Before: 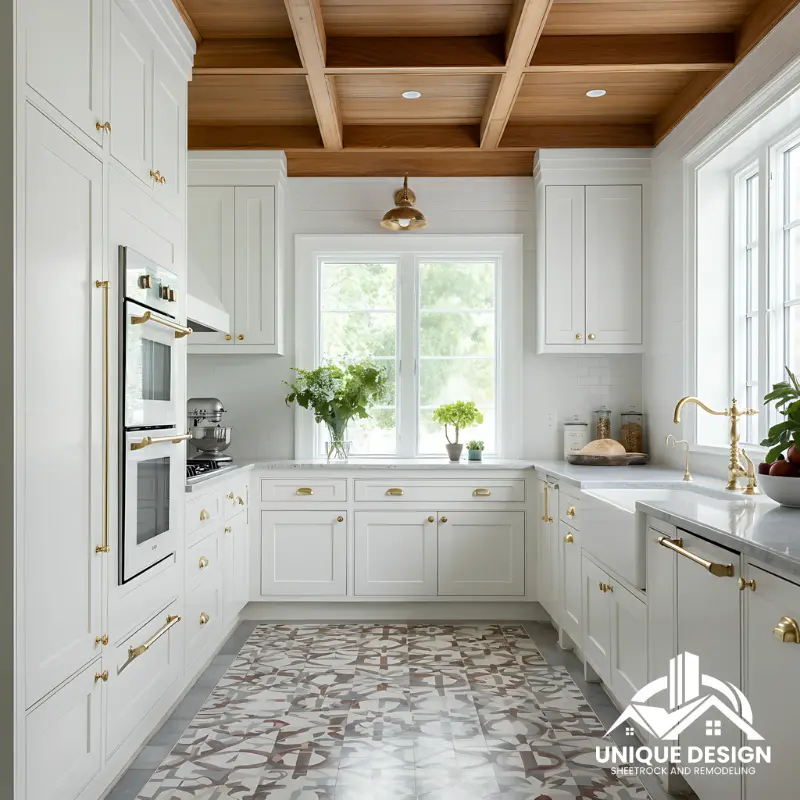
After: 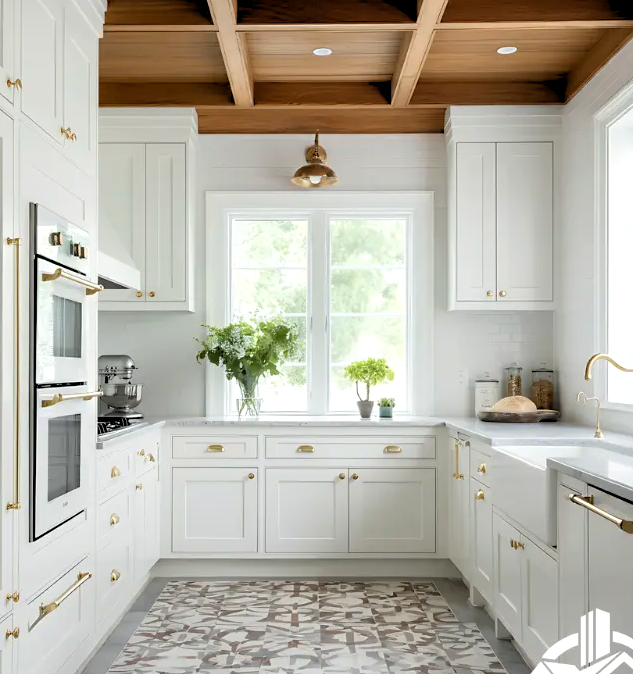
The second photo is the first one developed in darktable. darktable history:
rgb levels: levels [[0.013, 0.434, 0.89], [0, 0.5, 1], [0, 0.5, 1]]
crop: left 11.225%, top 5.381%, right 9.565%, bottom 10.314%
